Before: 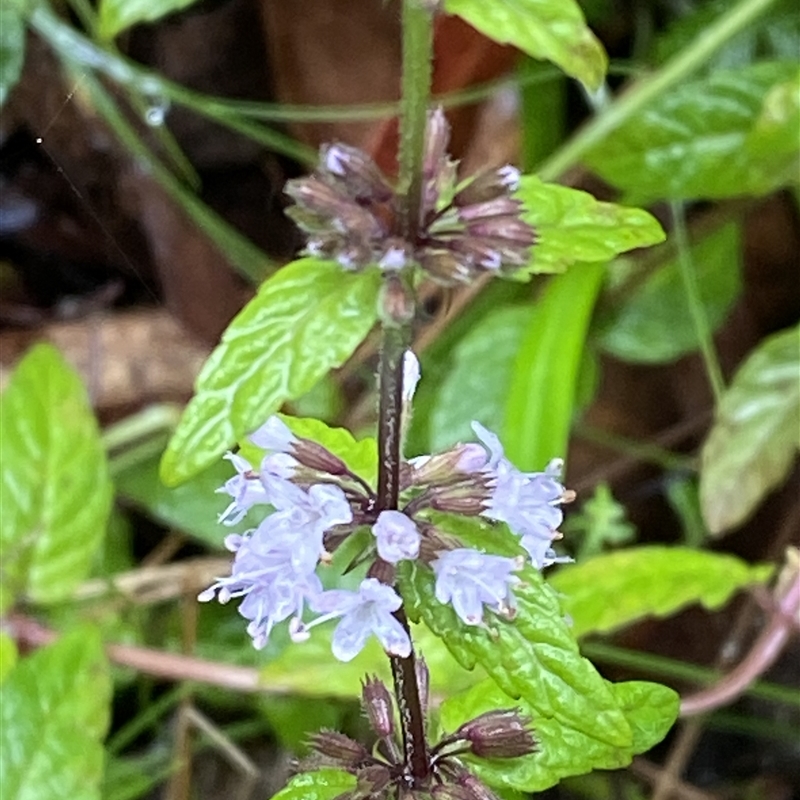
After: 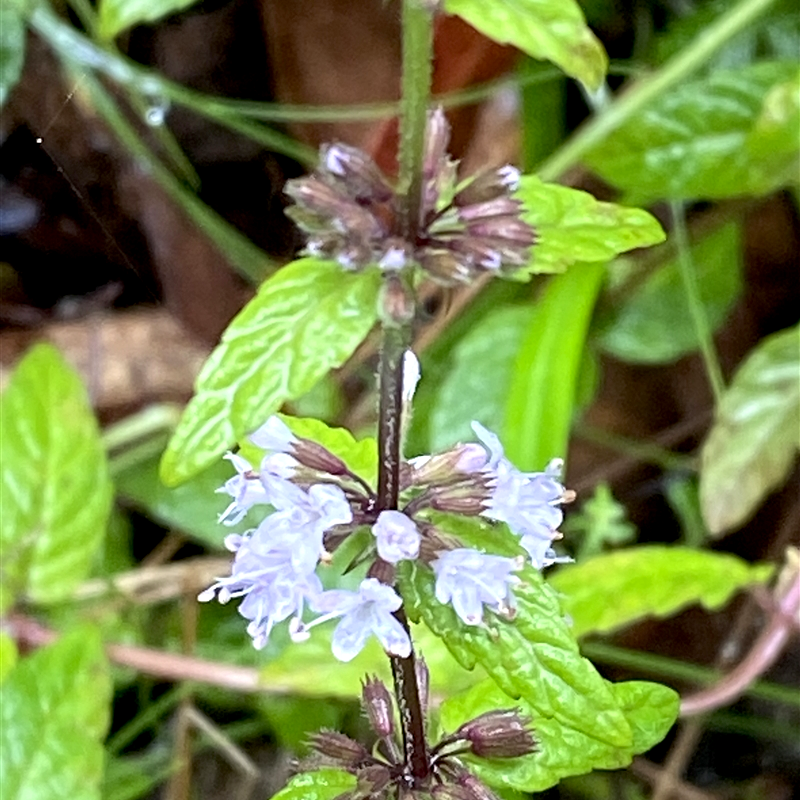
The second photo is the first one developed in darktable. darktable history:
exposure: black level correction 0.005, exposure 0.279 EV, compensate highlight preservation false
